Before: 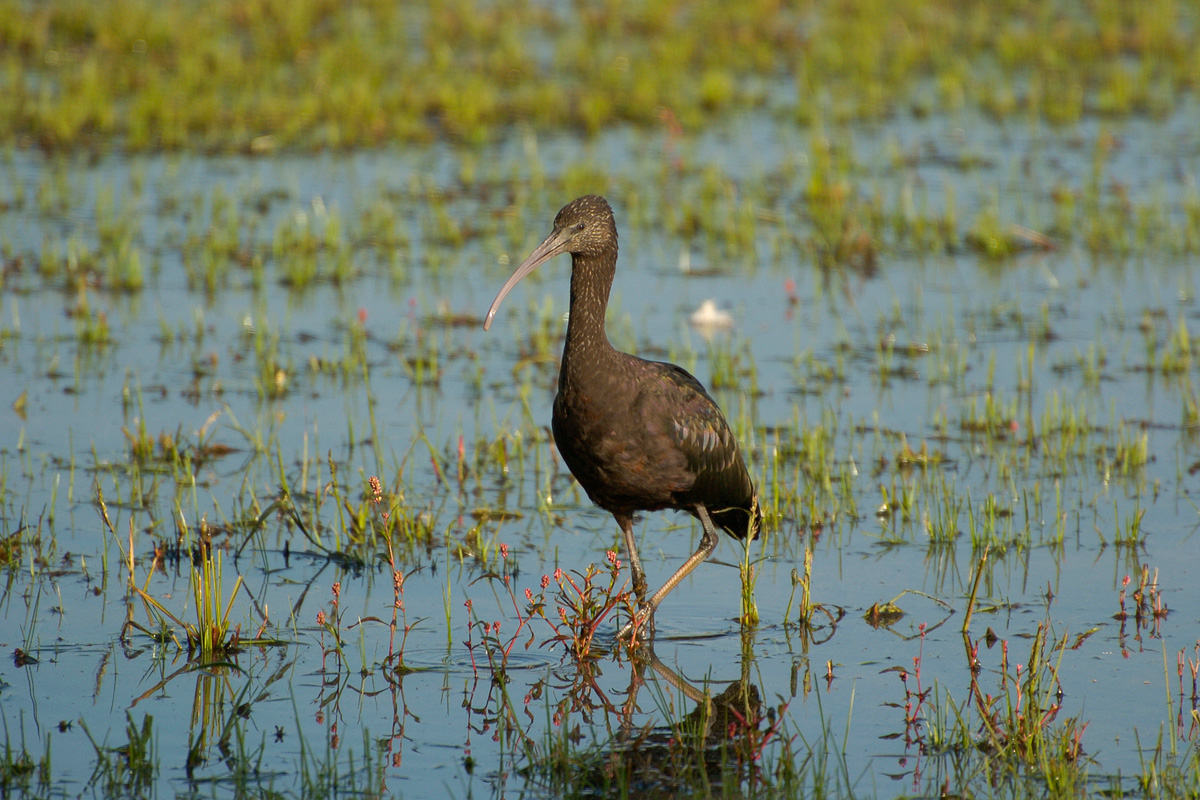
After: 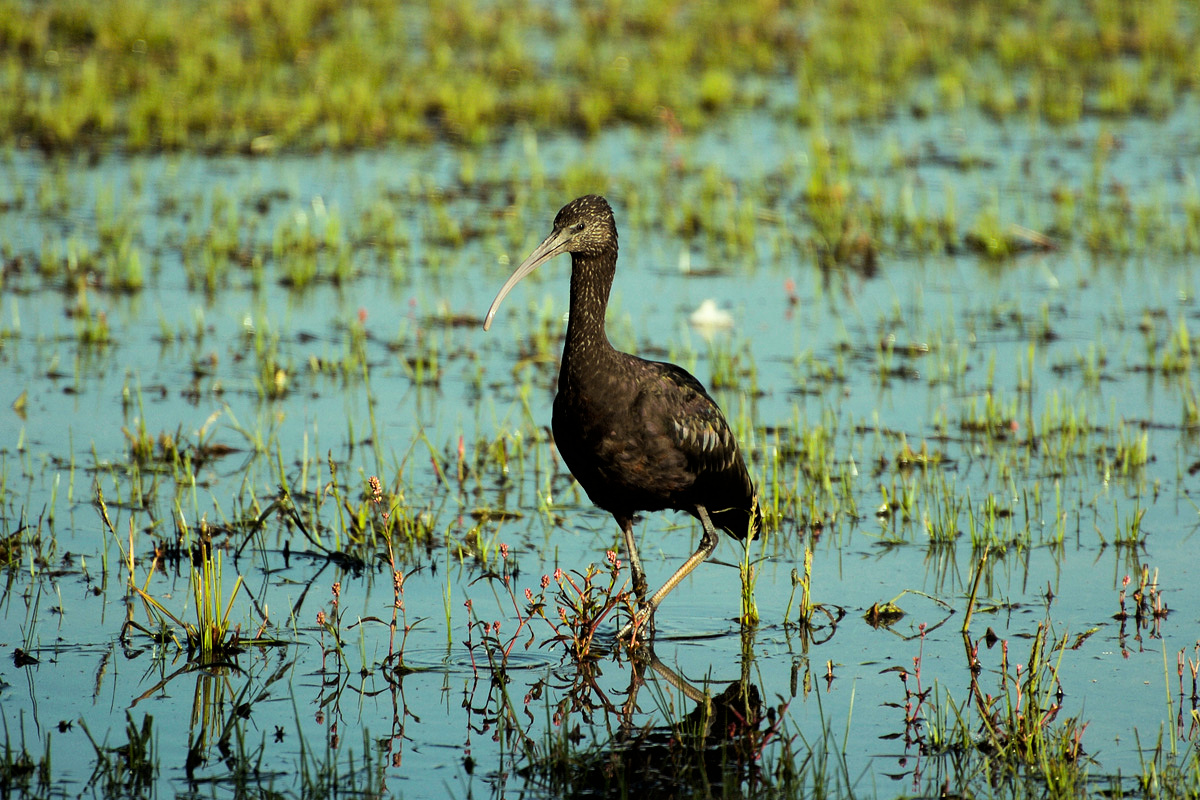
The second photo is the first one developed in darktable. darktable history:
filmic rgb: black relative exposure -5.12 EV, white relative exposure 3.55 EV, threshold 3.06 EV, hardness 3.19, contrast 1.406, highlights saturation mix -48.58%, enable highlight reconstruction true
color balance rgb: highlights gain › luminance 15.55%, highlights gain › chroma 6.904%, highlights gain › hue 123.58°, perceptual saturation grading › global saturation 0.376%, perceptual brilliance grading › highlights 15.34%, perceptual brilliance grading › shadows -13.836%, global vibrance 9.639%
